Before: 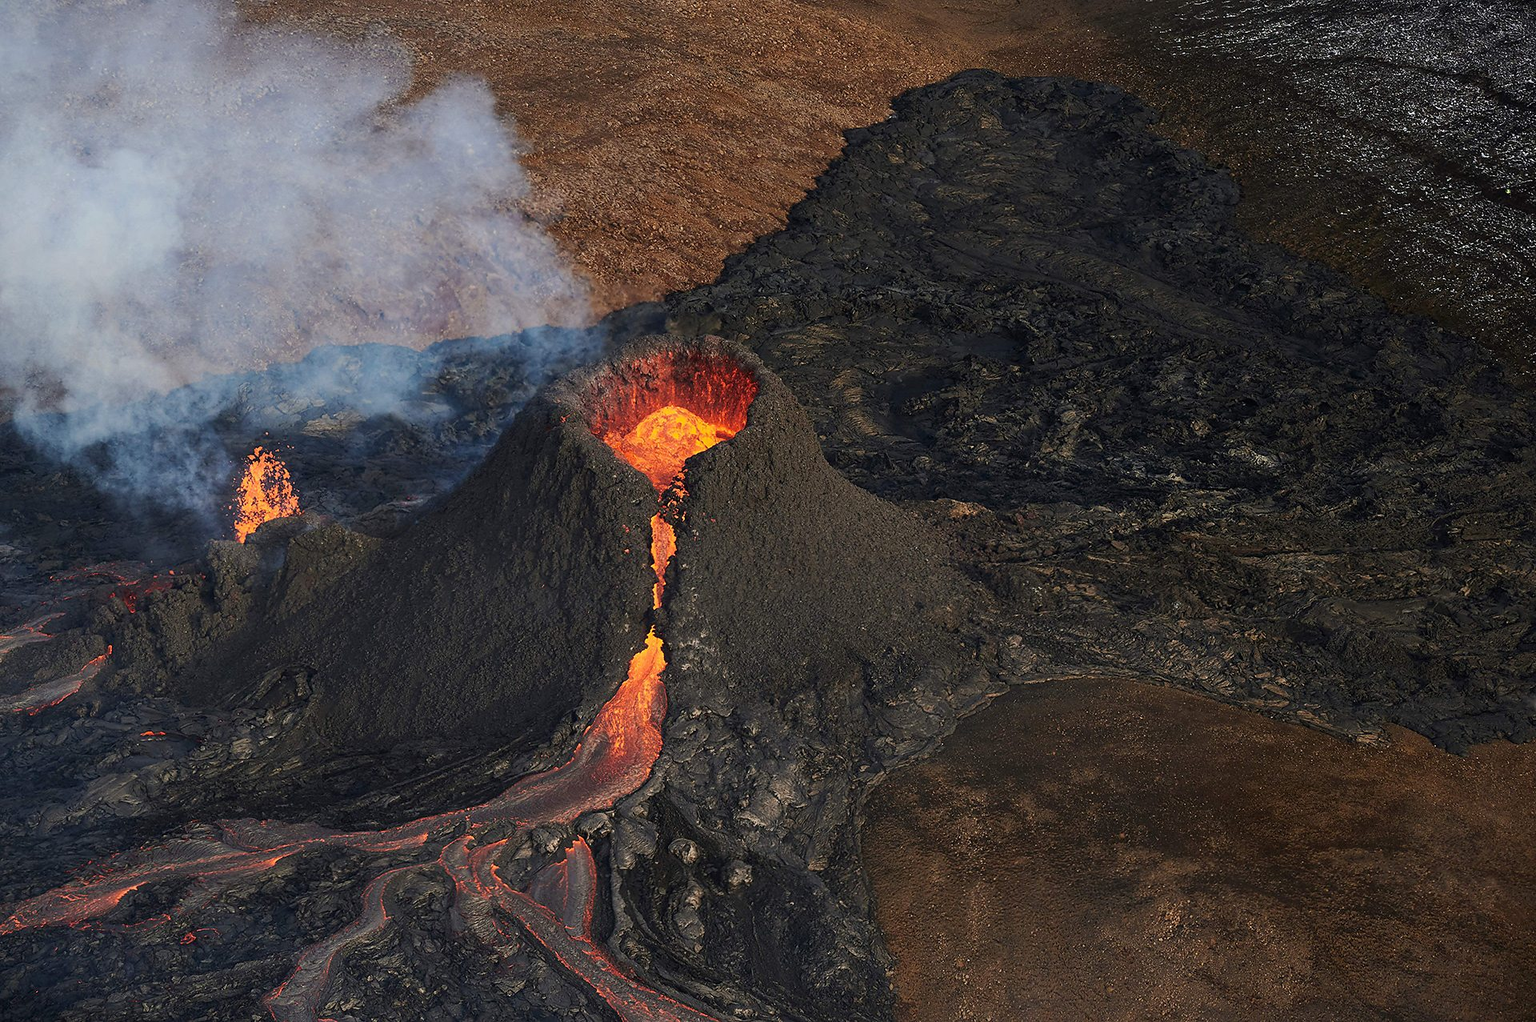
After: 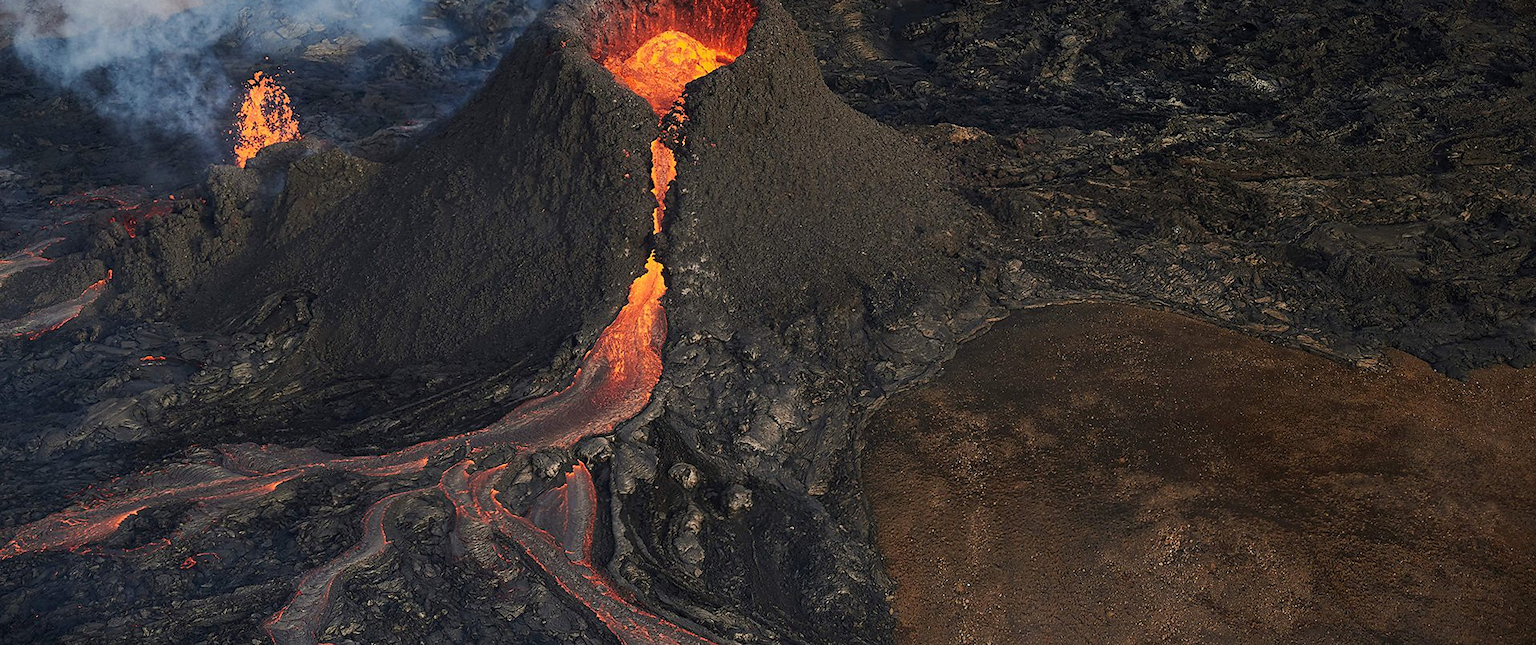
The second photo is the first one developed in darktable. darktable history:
crop and rotate: top 36.748%
